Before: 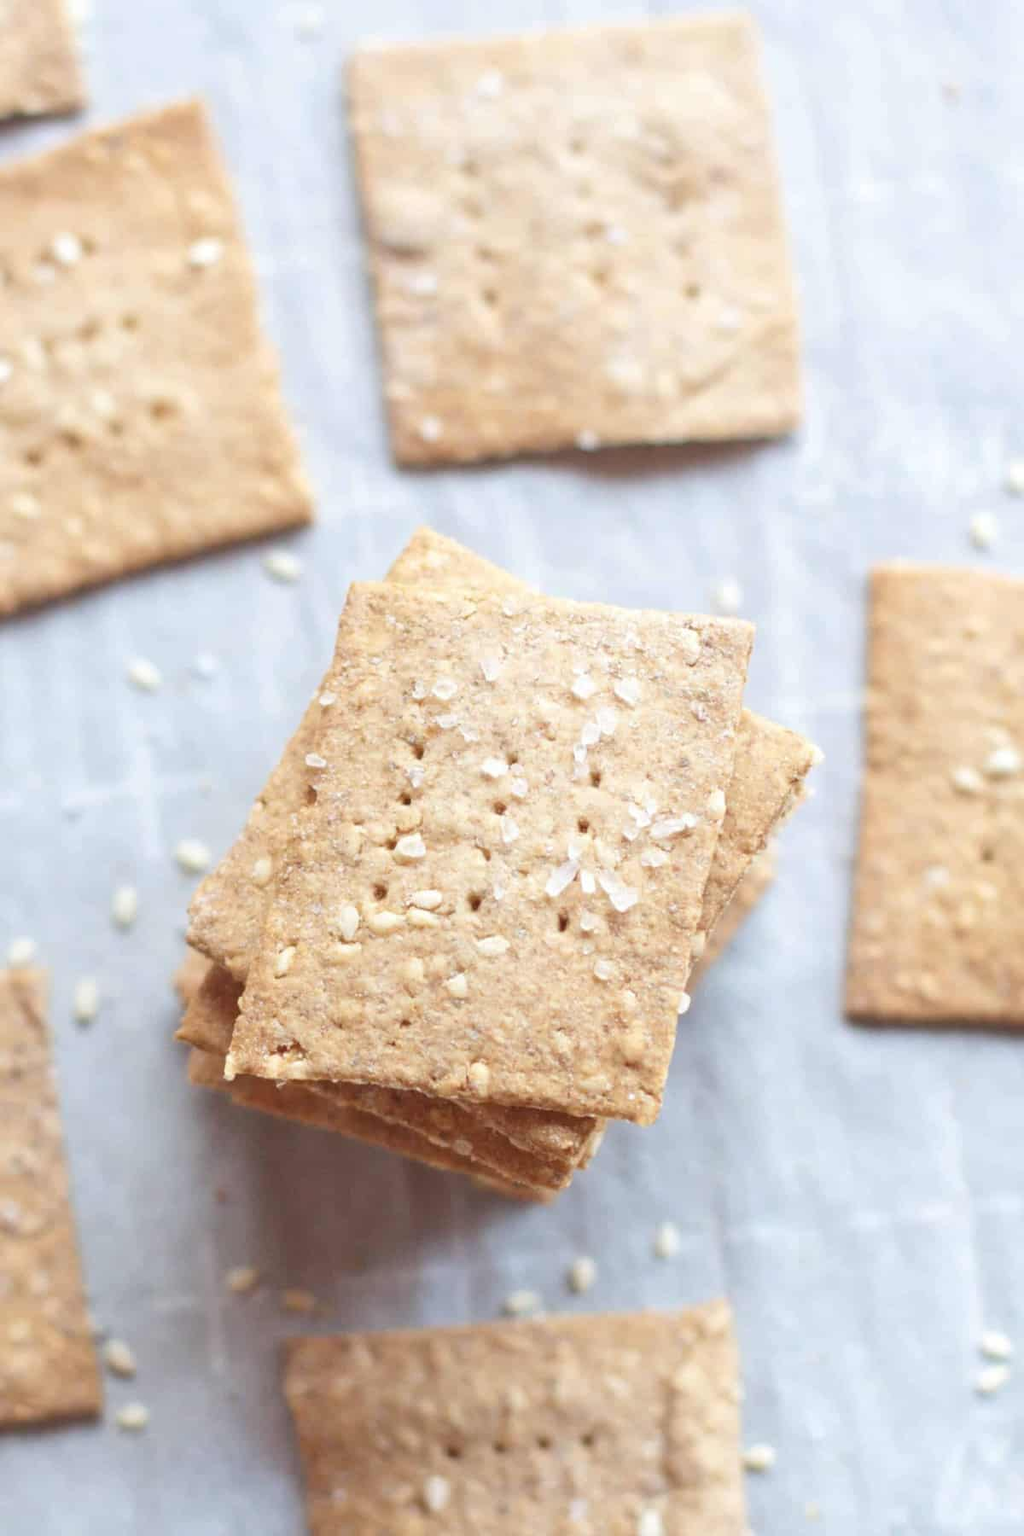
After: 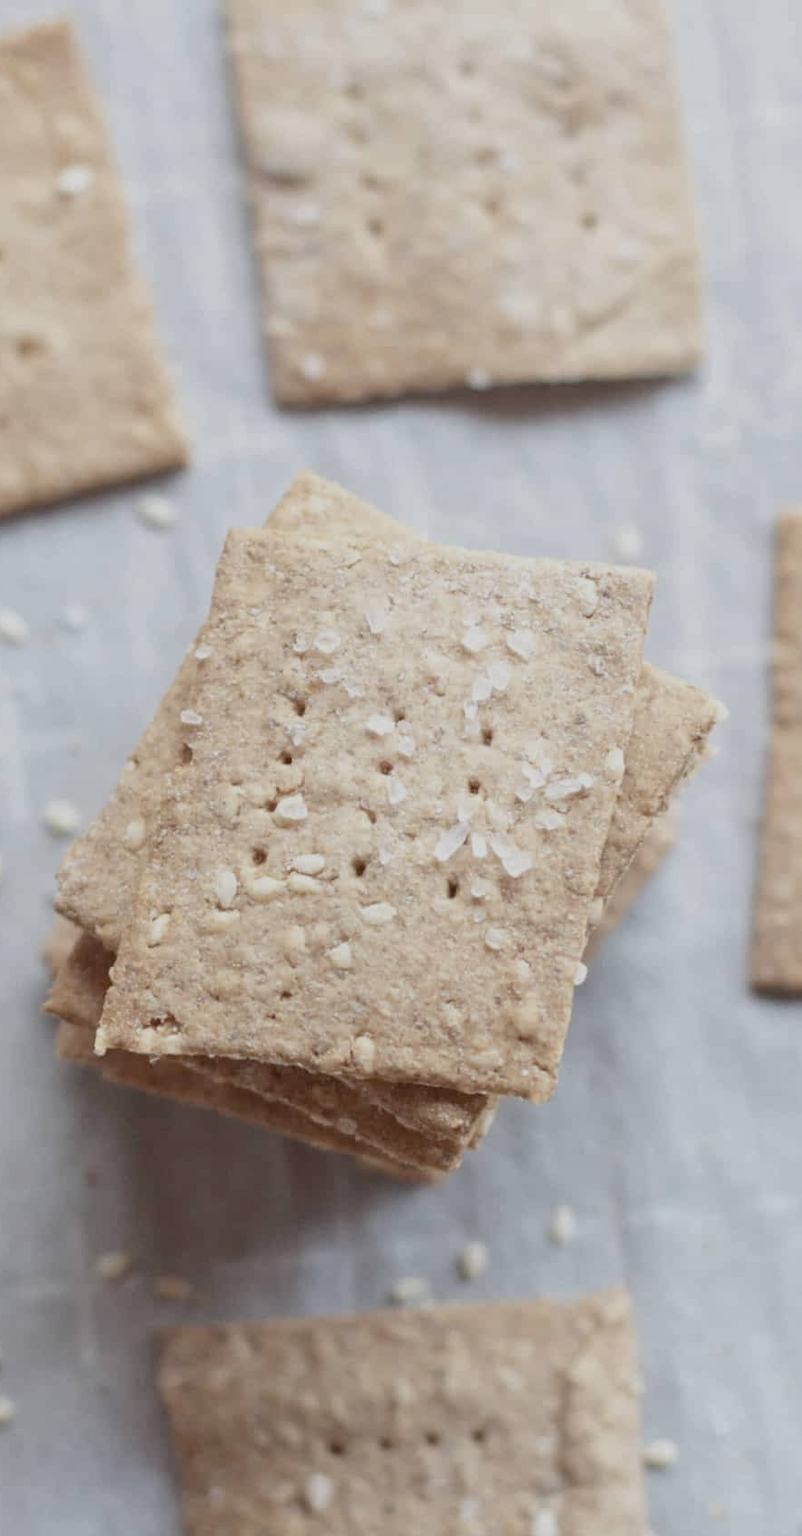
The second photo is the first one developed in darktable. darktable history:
contrast brightness saturation: contrast -0.058, saturation -0.393
exposure: black level correction 0.011, exposure -0.479 EV, compensate highlight preservation false
crop and rotate: left 13.219%, top 5.359%, right 12.558%
